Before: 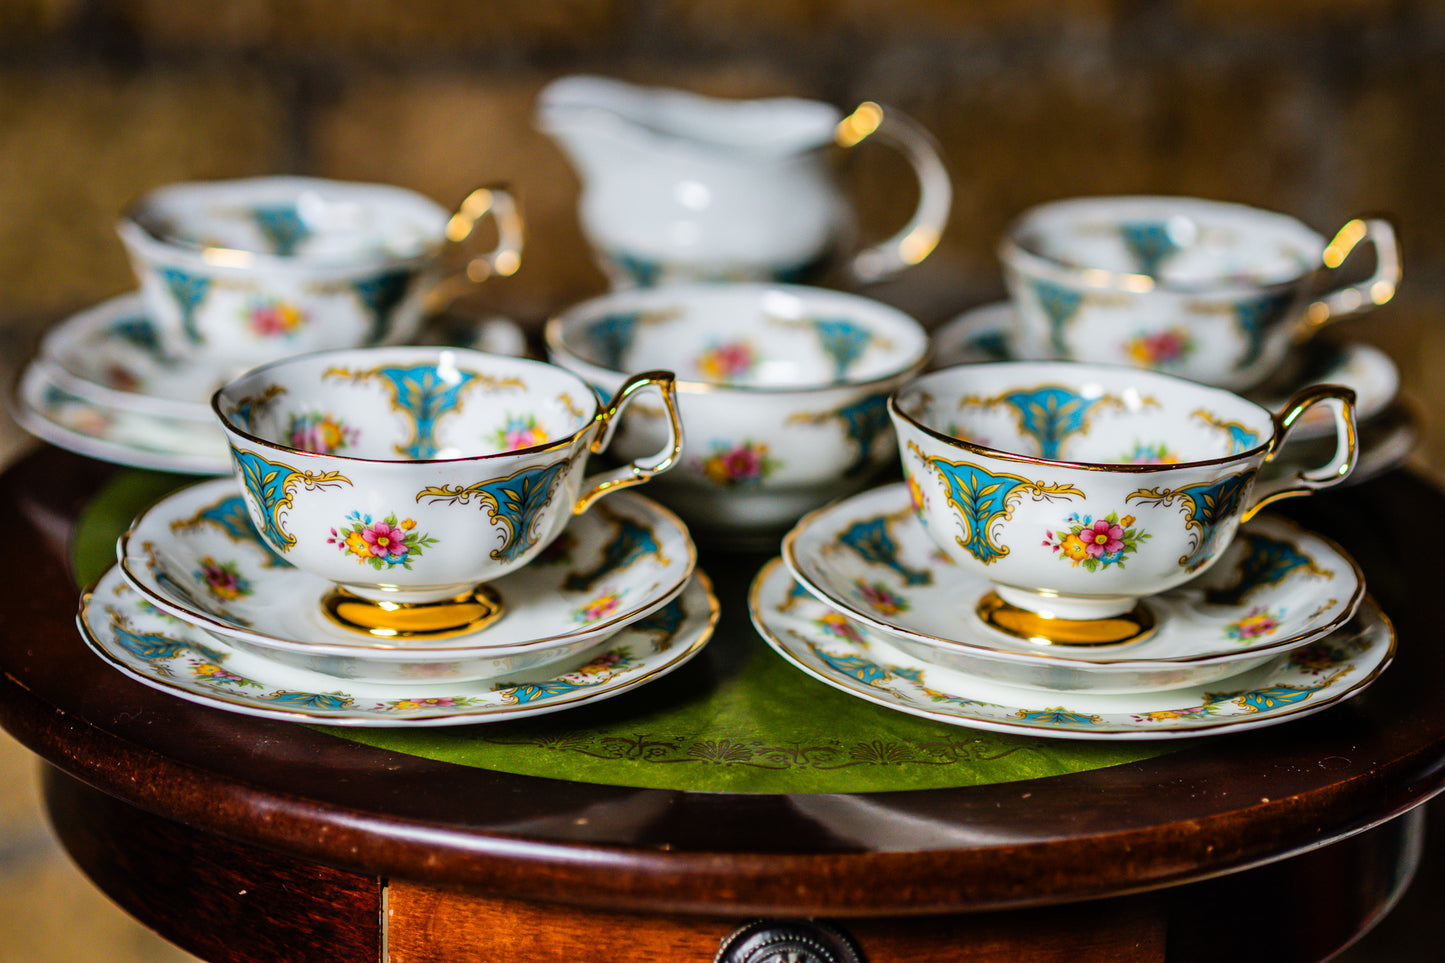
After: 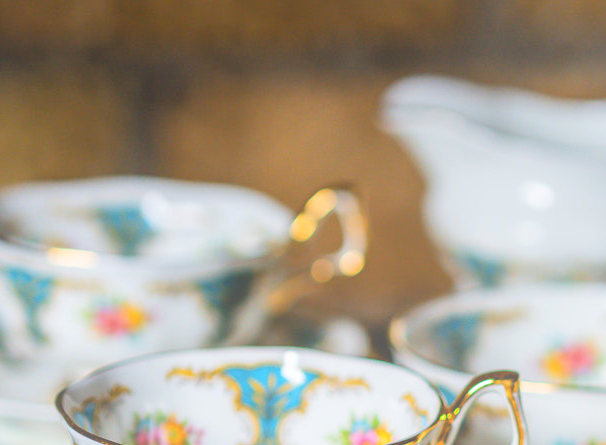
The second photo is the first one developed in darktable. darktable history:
bloom: size 38%, threshold 95%, strength 30%
crop and rotate: left 10.817%, top 0.062%, right 47.194%, bottom 53.626%
